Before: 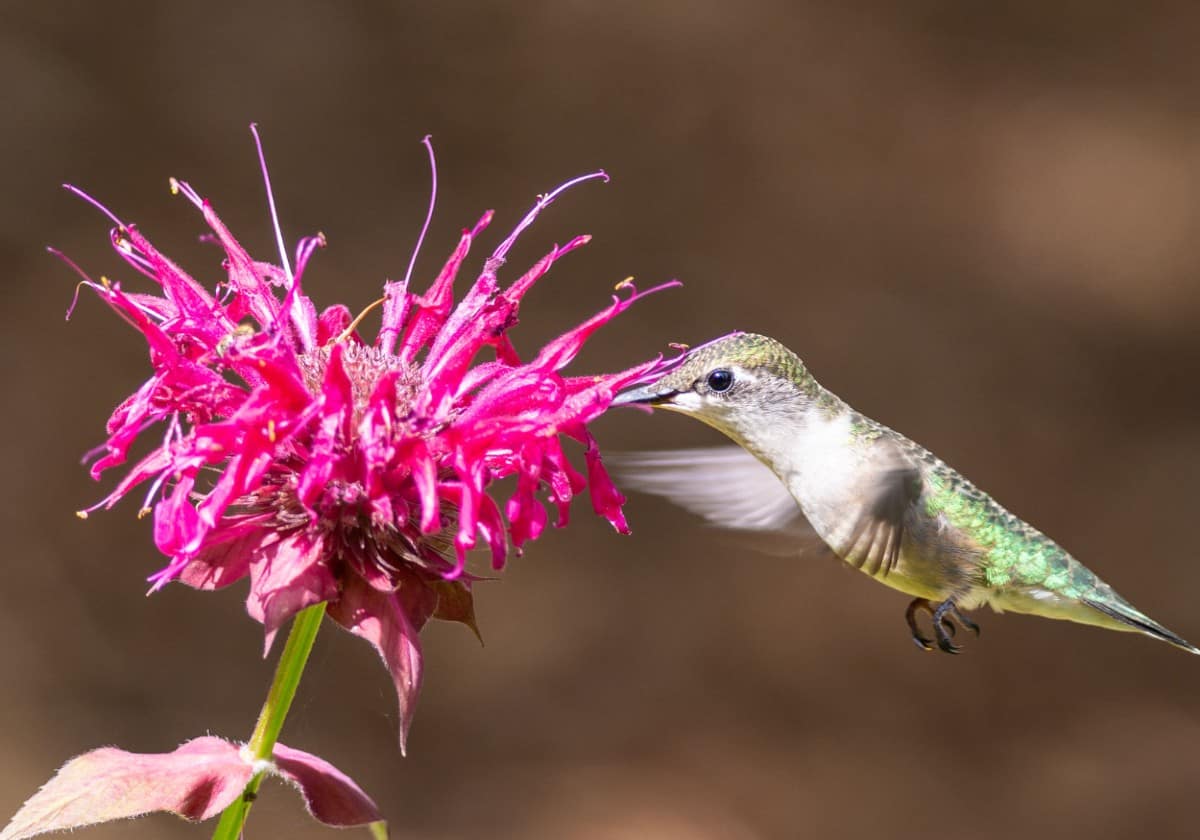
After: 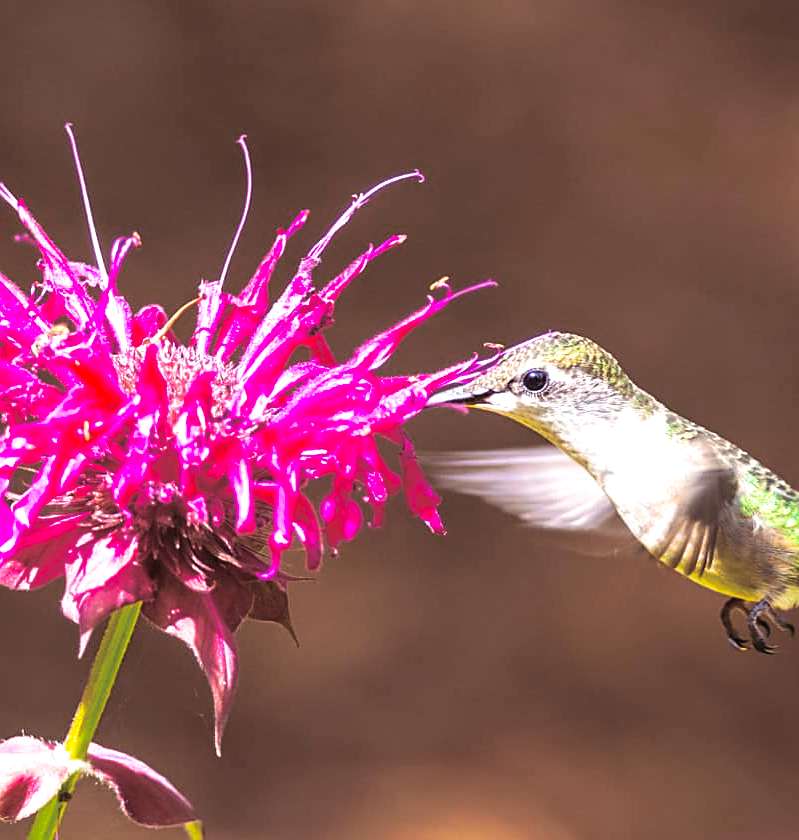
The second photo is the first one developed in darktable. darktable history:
exposure: black level correction -0.002, exposure 0.54 EV, compensate highlight preservation false
crop: left 15.419%, right 17.914%
sharpen: on, module defaults
split-toning: shadows › saturation 0.24, highlights › hue 54°, highlights › saturation 0.24
color balance rgb: linear chroma grading › global chroma 15%, perceptual saturation grading › global saturation 30%
